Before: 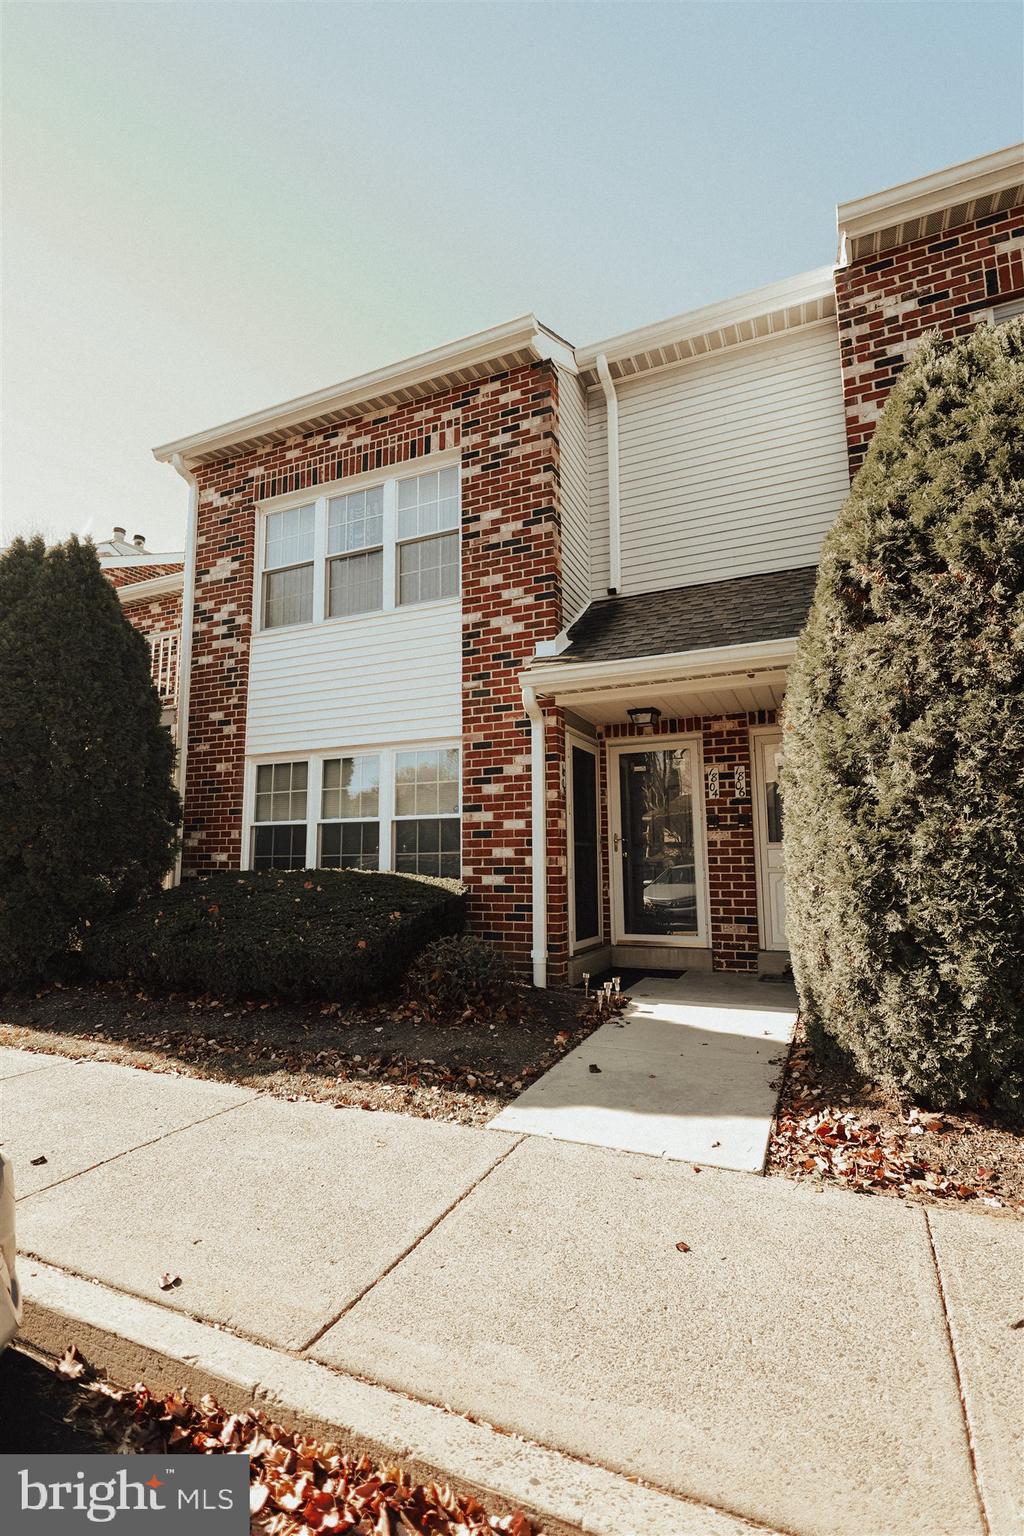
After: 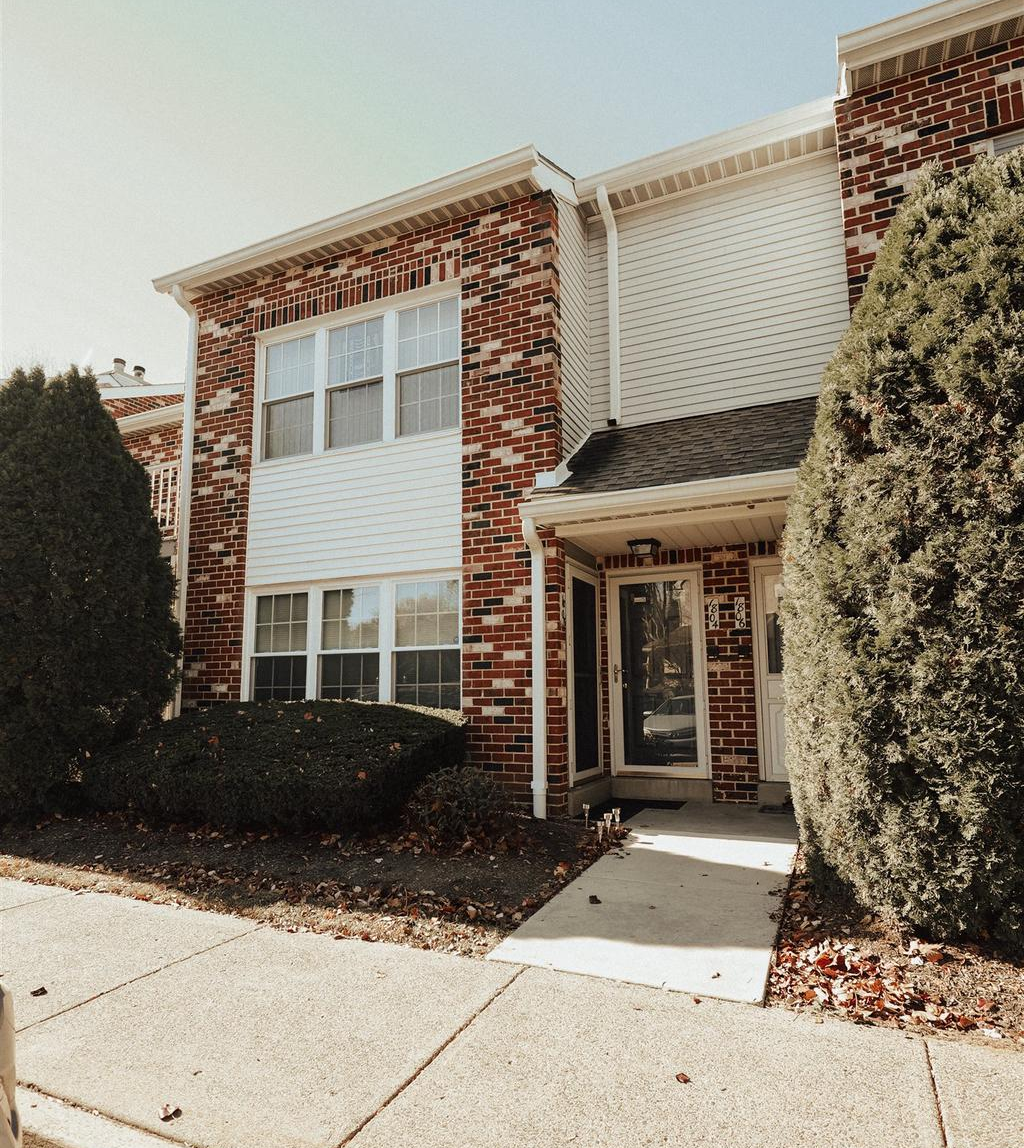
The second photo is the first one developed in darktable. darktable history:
crop: top 11.052%, bottom 13.88%
